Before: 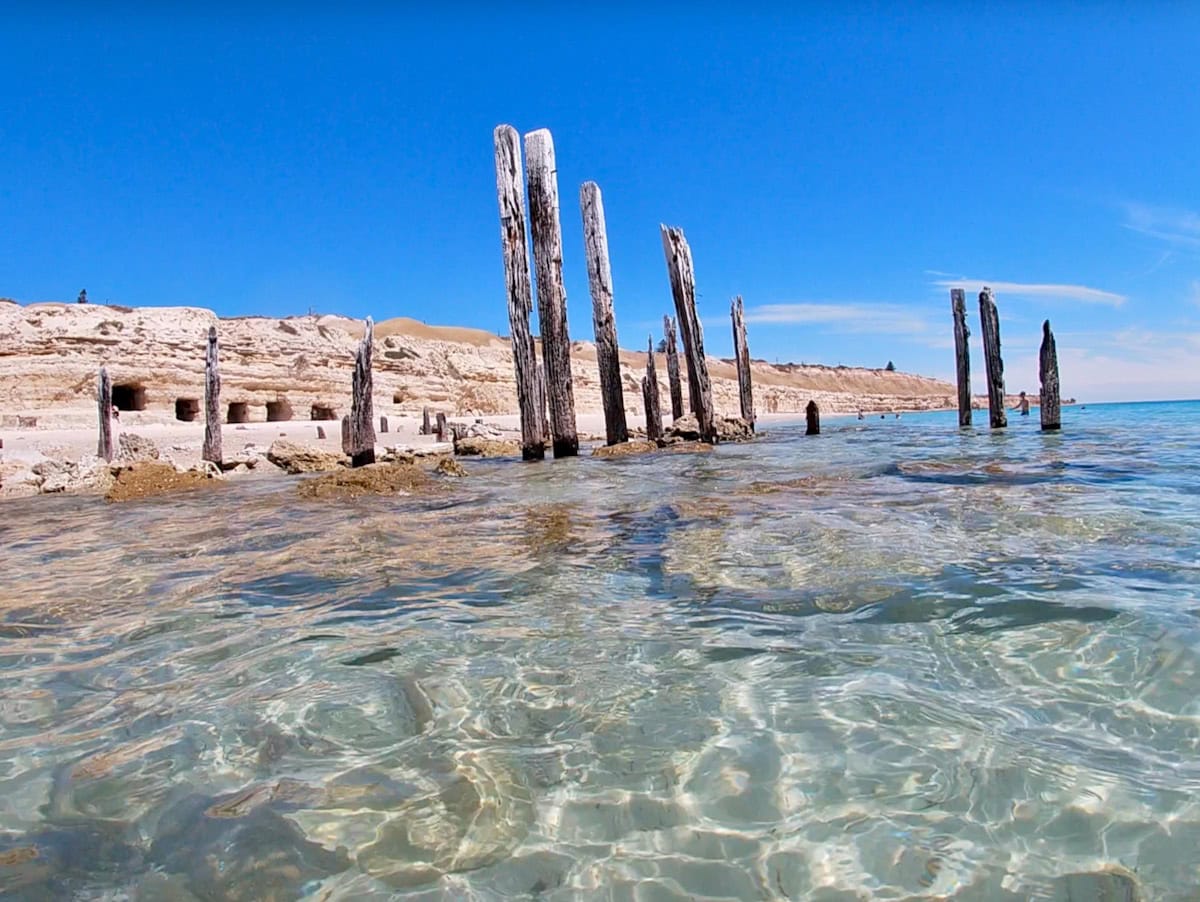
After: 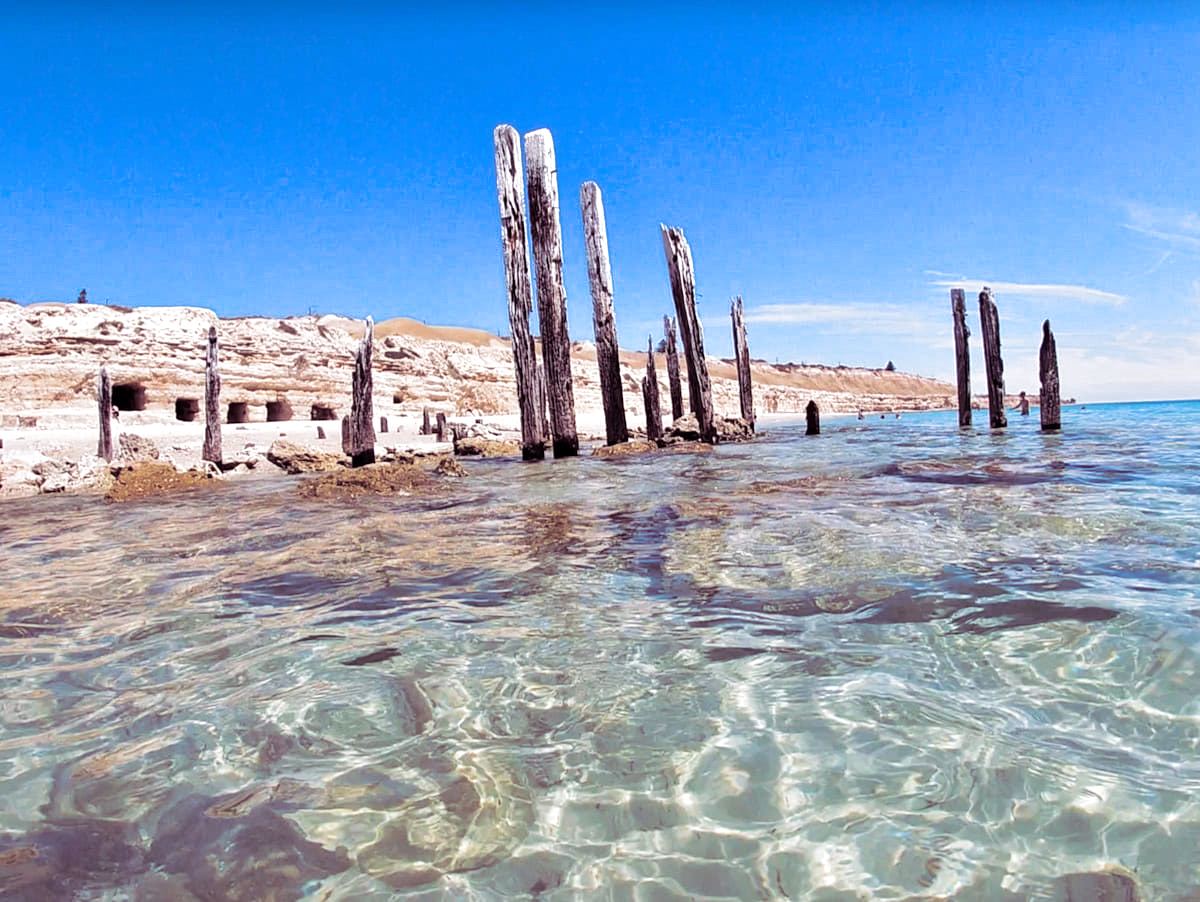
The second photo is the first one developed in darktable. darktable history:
split-toning: shadows › hue 316.8°, shadows › saturation 0.47, highlights › hue 201.6°, highlights › saturation 0, balance -41.97, compress 28.01%
tone equalizer: -8 EV -0.417 EV, -7 EV -0.389 EV, -6 EV -0.333 EV, -5 EV -0.222 EV, -3 EV 0.222 EV, -2 EV 0.333 EV, -1 EV 0.389 EV, +0 EV 0.417 EV, edges refinement/feathering 500, mask exposure compensation -1.57 EV, preserve details no
